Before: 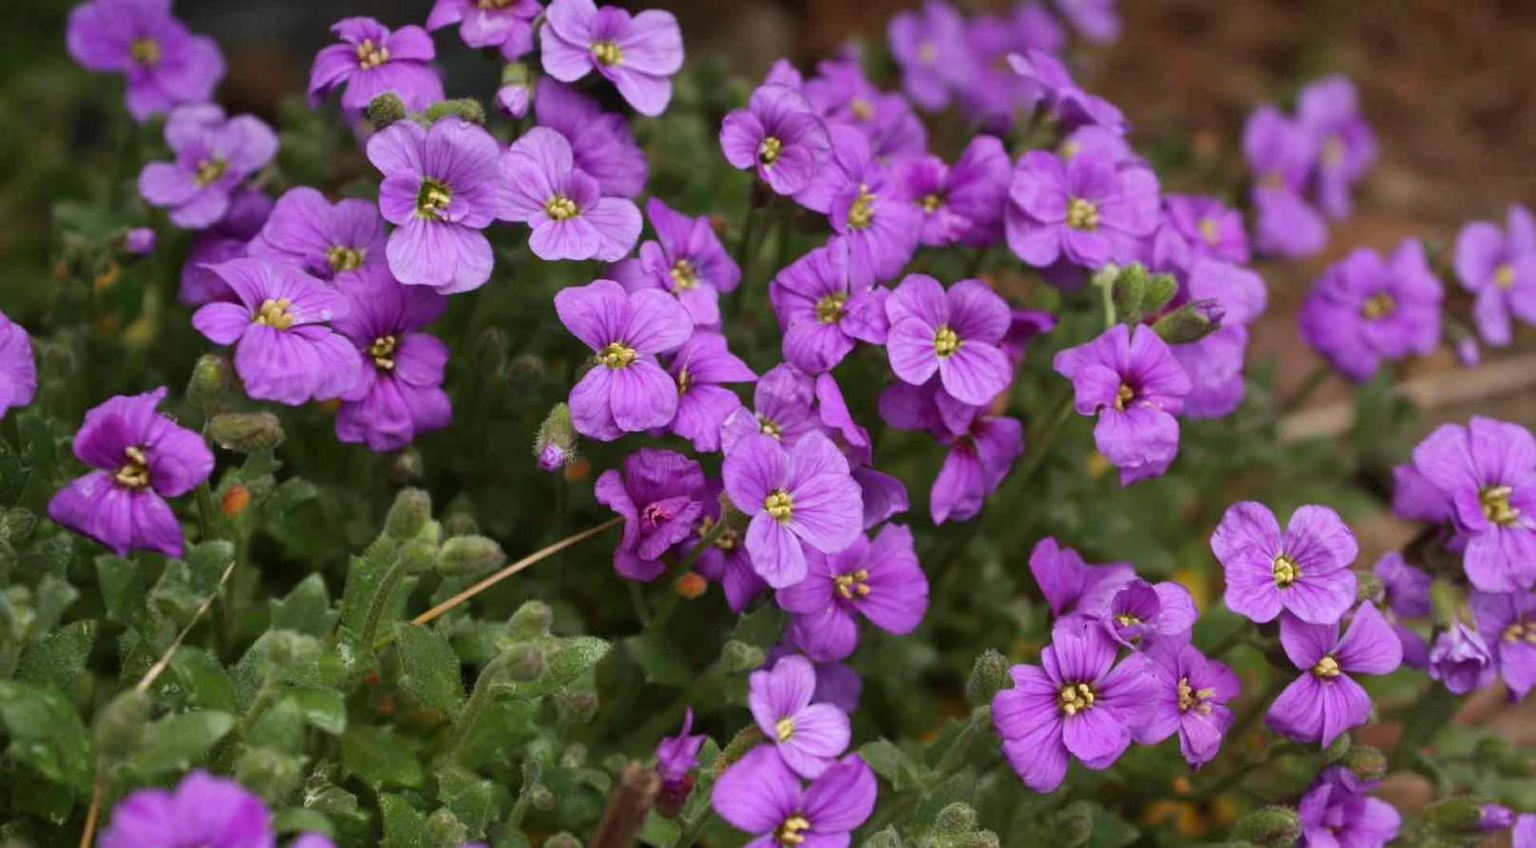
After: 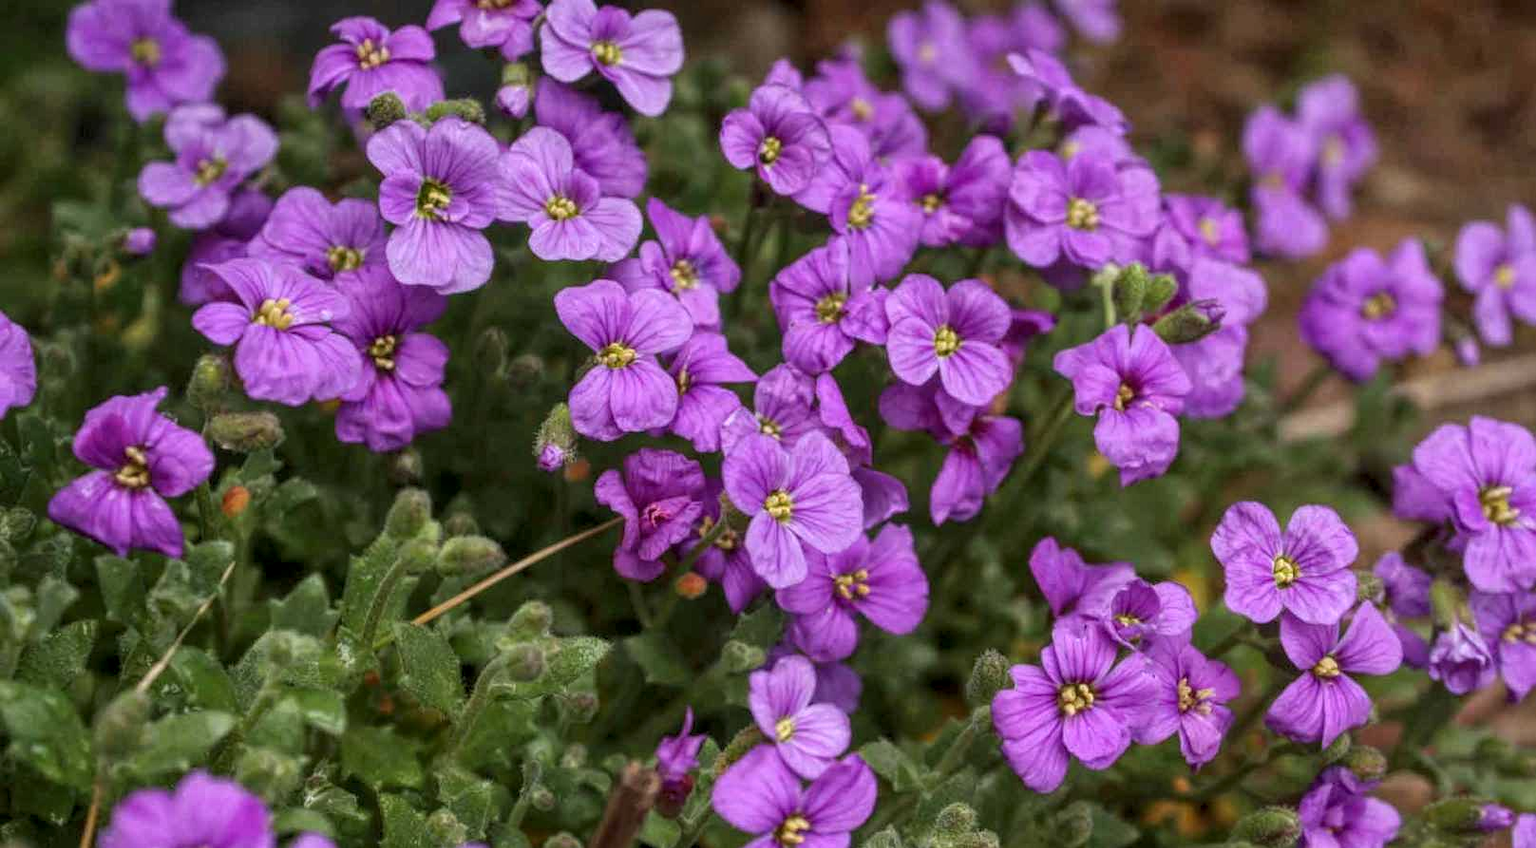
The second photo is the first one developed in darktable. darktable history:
local contrast: highlights 76%, shadows 55%, detail 176%, midtone range 0.206
